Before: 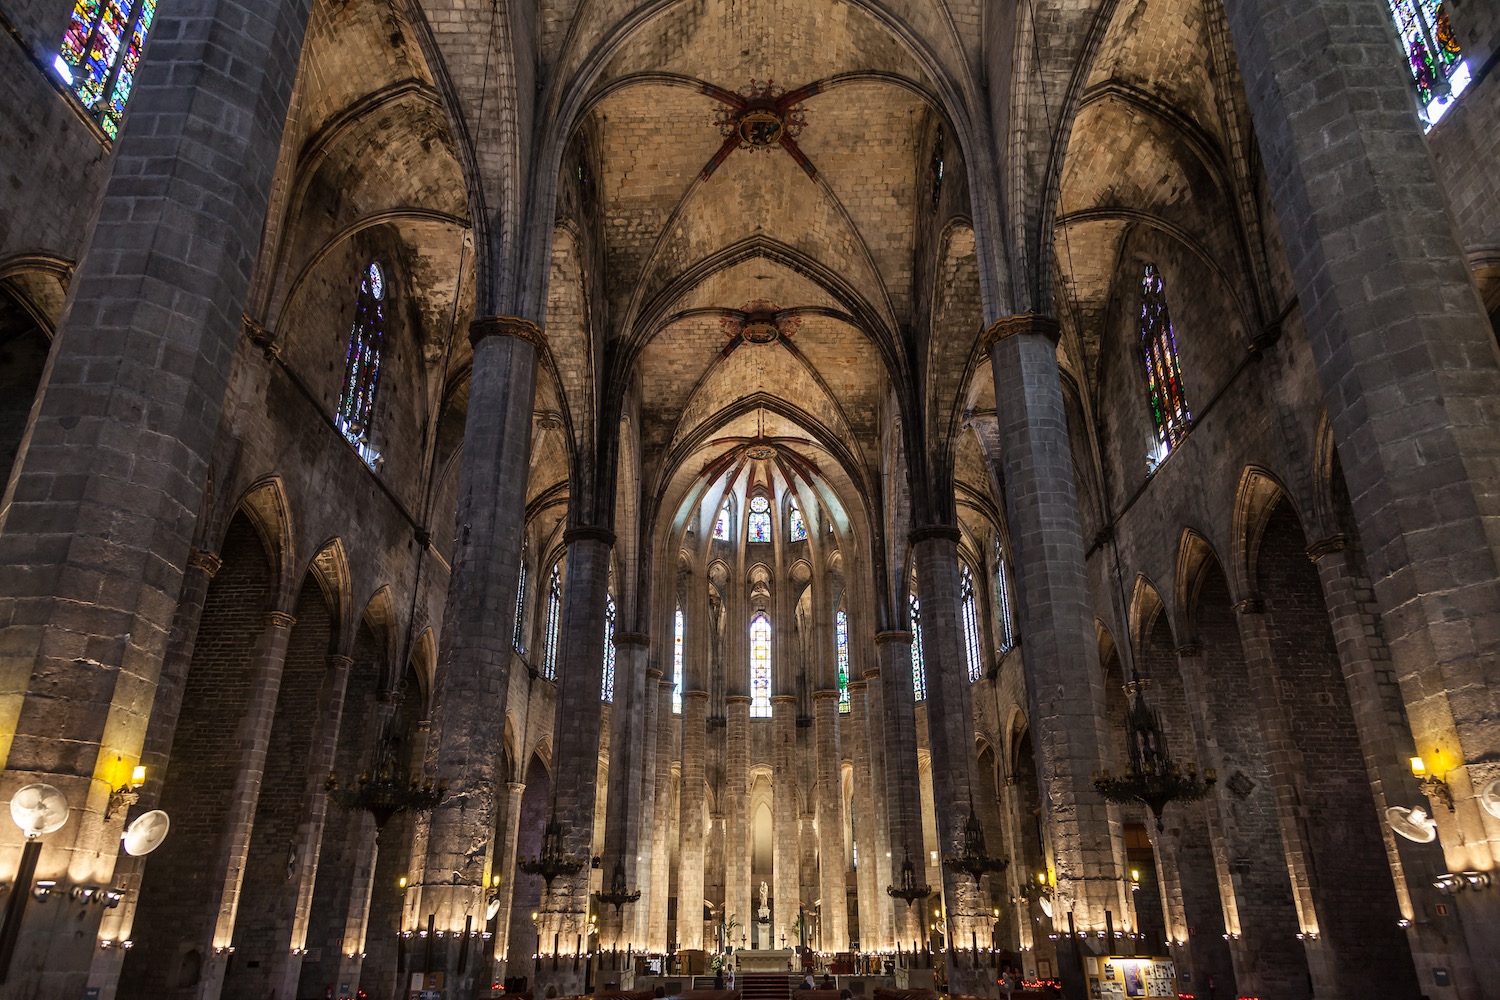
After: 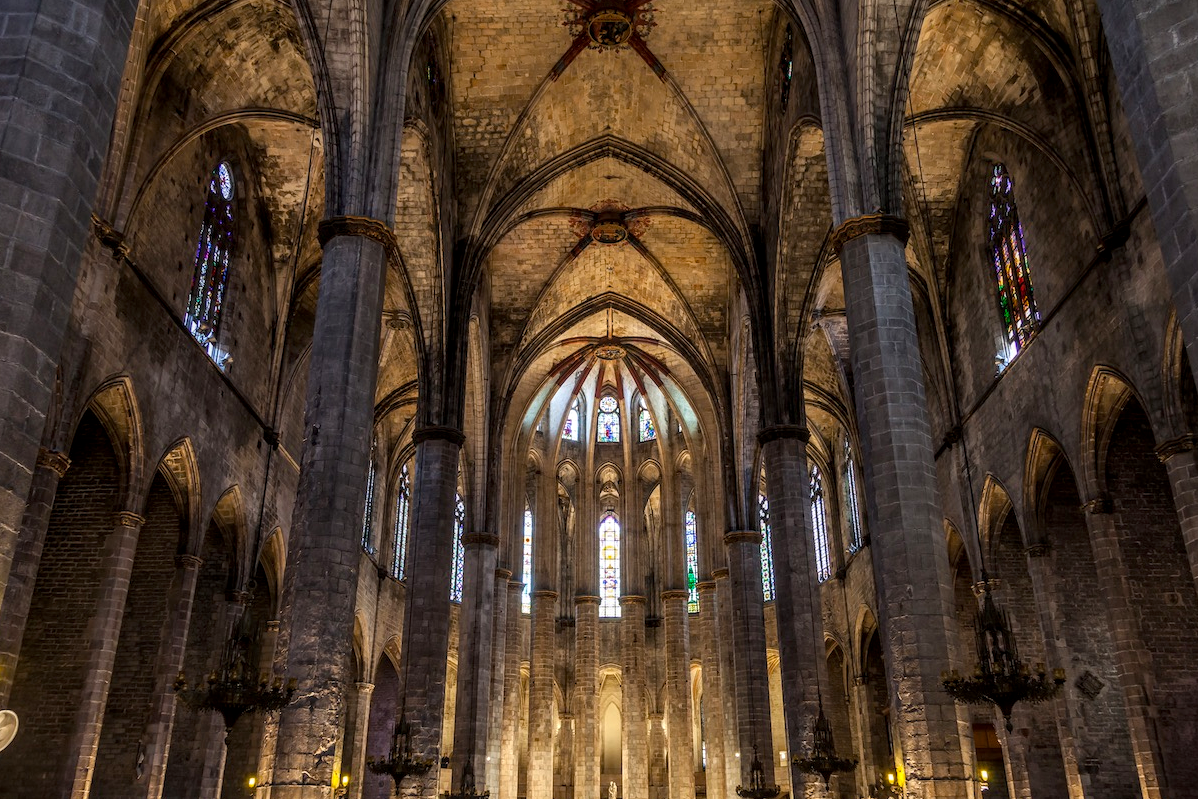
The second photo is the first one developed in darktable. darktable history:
local contrast: on, module defaults
crop and rotate: left 10.071%, top 10.071%, right 10.02%, bottom 10.02%
color balance rgb: perceptual saturation grading › global saturation 25%, global vibrance 10%
